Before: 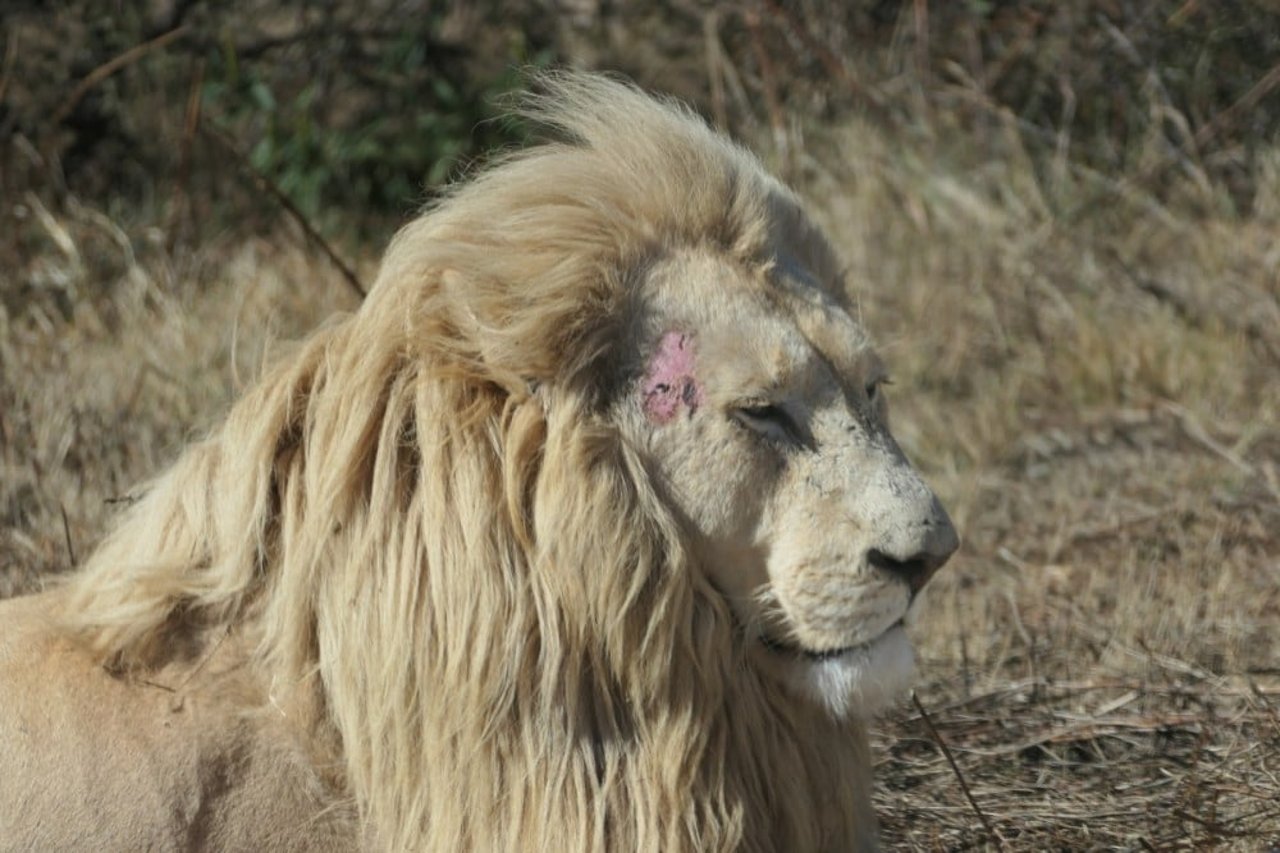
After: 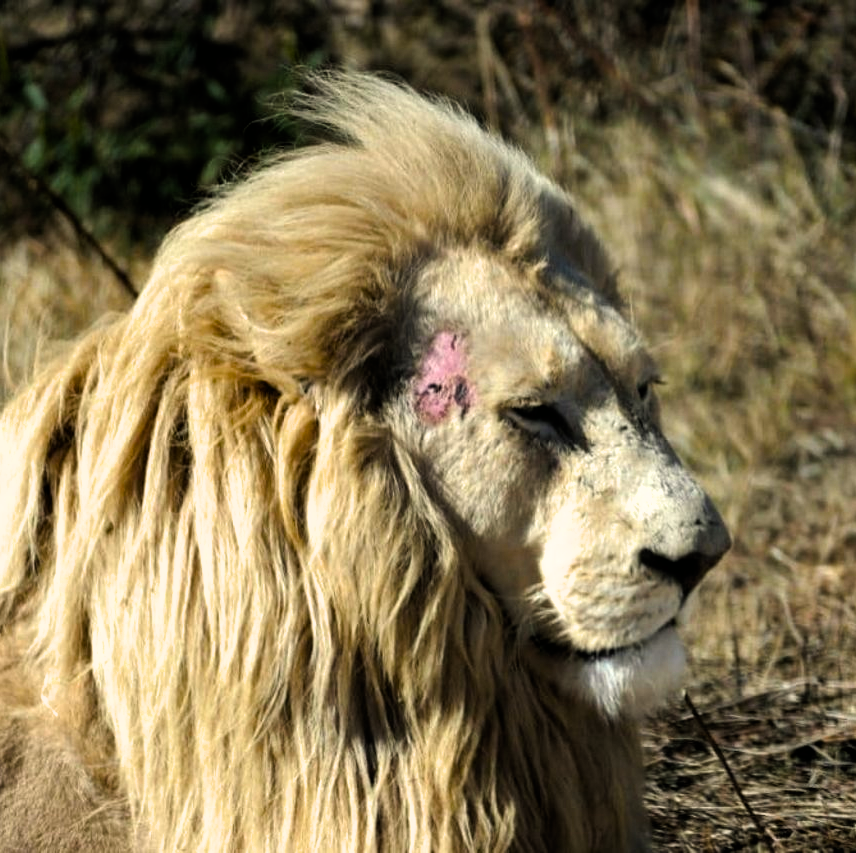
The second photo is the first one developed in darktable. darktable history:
contrast equalizer: octaves 7, y [[0.518, 0.517, 0.501, 0.5, 0.5, 0.5], [0.5 ×6], [0.5 ×6], [0 ×6], [0 ×6]]
crop and rotate: left 17.814%, right 15.261%
filmic rgb: black relative exposure -8.26 EV, white relative exposure 2.22 EV, hardness 7.14, latitude 85.01%, contrast 1.68, highlights saturation mix -4.43%, shadows ↔ highlights balance -2.86%
color balance rgb: highlights gain › chroma 2.179%, highlights gain › hue 74.87°, perceptual saturation grading › global saturation 24.928%, global vibrance 41.455%
